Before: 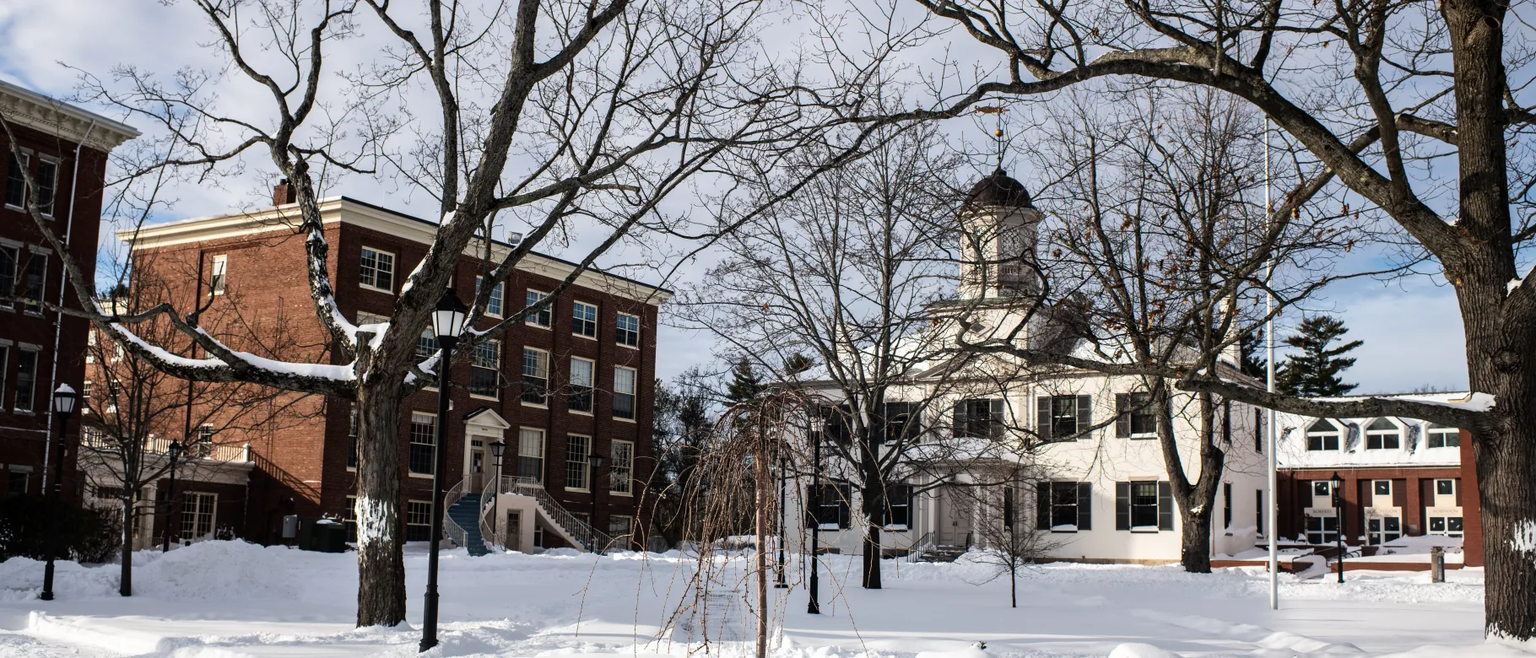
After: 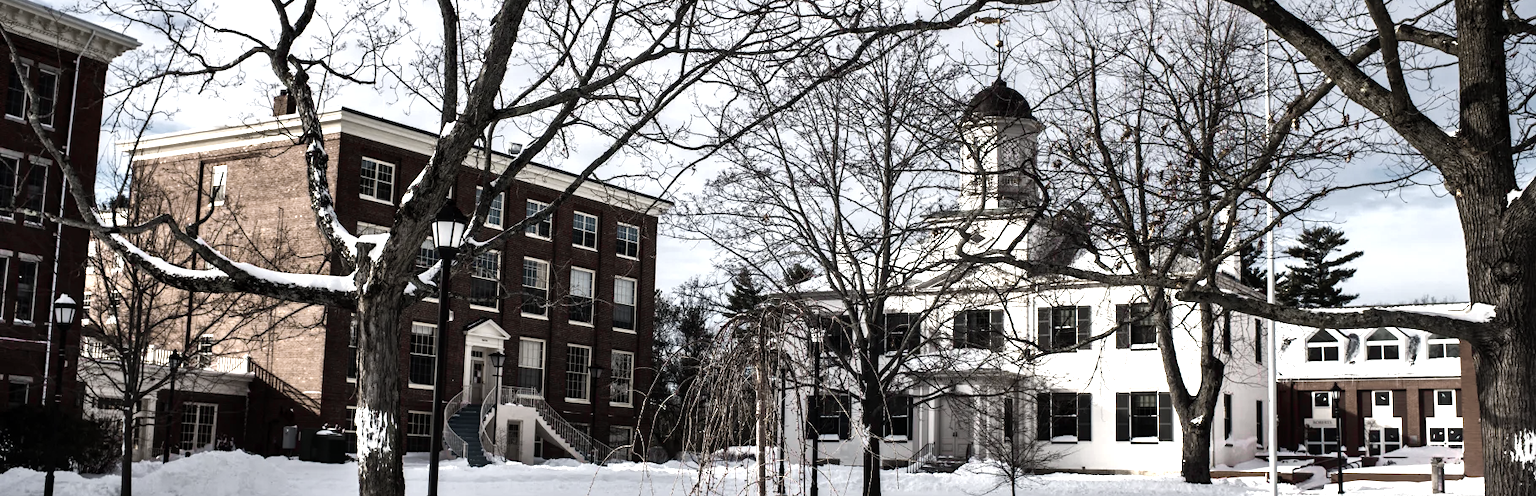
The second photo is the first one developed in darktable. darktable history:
shadows and highlights: shadows 61.33, soften with gaussian
color zones: curves: ch0 [(0, 0.6) (0.129, 0.585) (0.193, 0.596) (0.429, 0.5) (0.571, 0.5) (0.714, 0.5) (0.857, 0.5) (1, 0.6)]; ch1 [(0, 0.453) (0.112, 0.245) (0.213, 0.252) (0.429, 0.233) (0.571, 0.231) (0.683, 0.242) (0.857, 0.296) (1, 0.453)], mix 39.55%
crop: top 13.629%, bottom 10.892%
color balance rgb: perceptual saturation grading › global saturation 0.485%, perceptual saturation grading › mid-tones 6.093%, perceptual saturation grading › shadows 71.494%, perceptual brilliance grading › global brilliance -4.323%, perceptual brilliance grading › highlights 24.633%, perceptual brilliance grading › mid-tones 6.83%, perceptual brilliance grading › shadows -4.864%, global vibrance 39.846%
